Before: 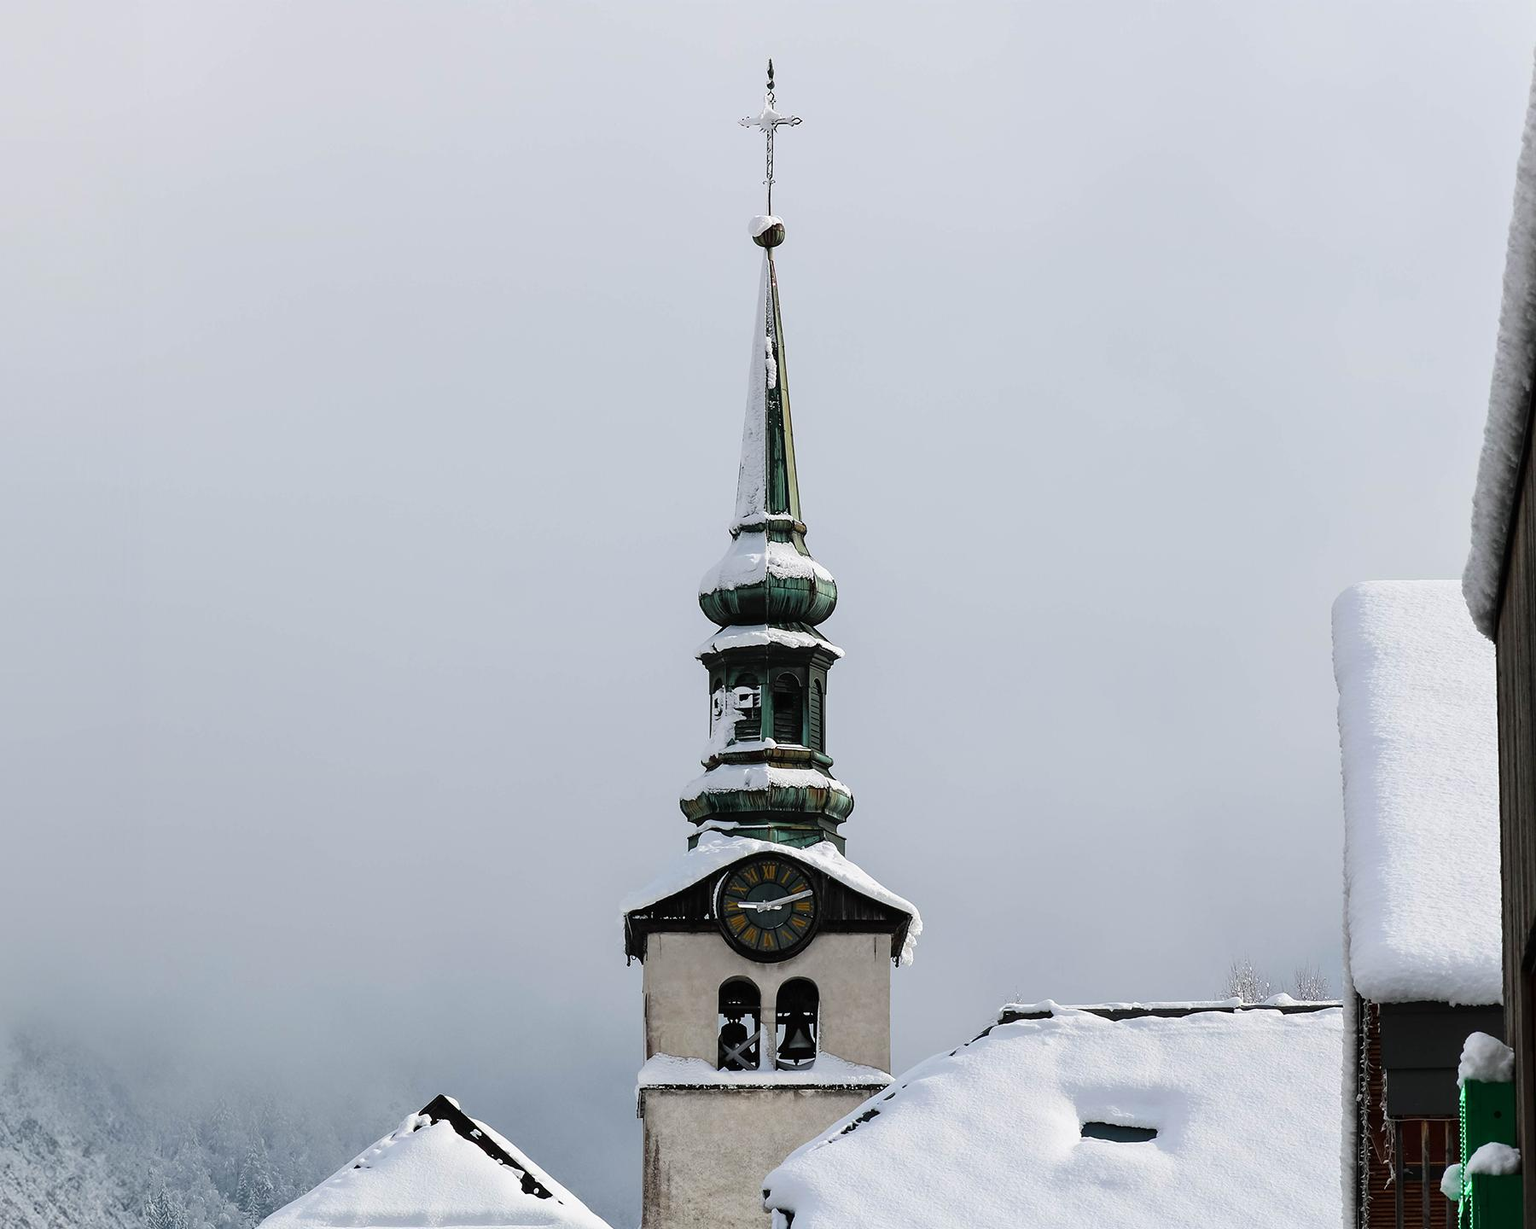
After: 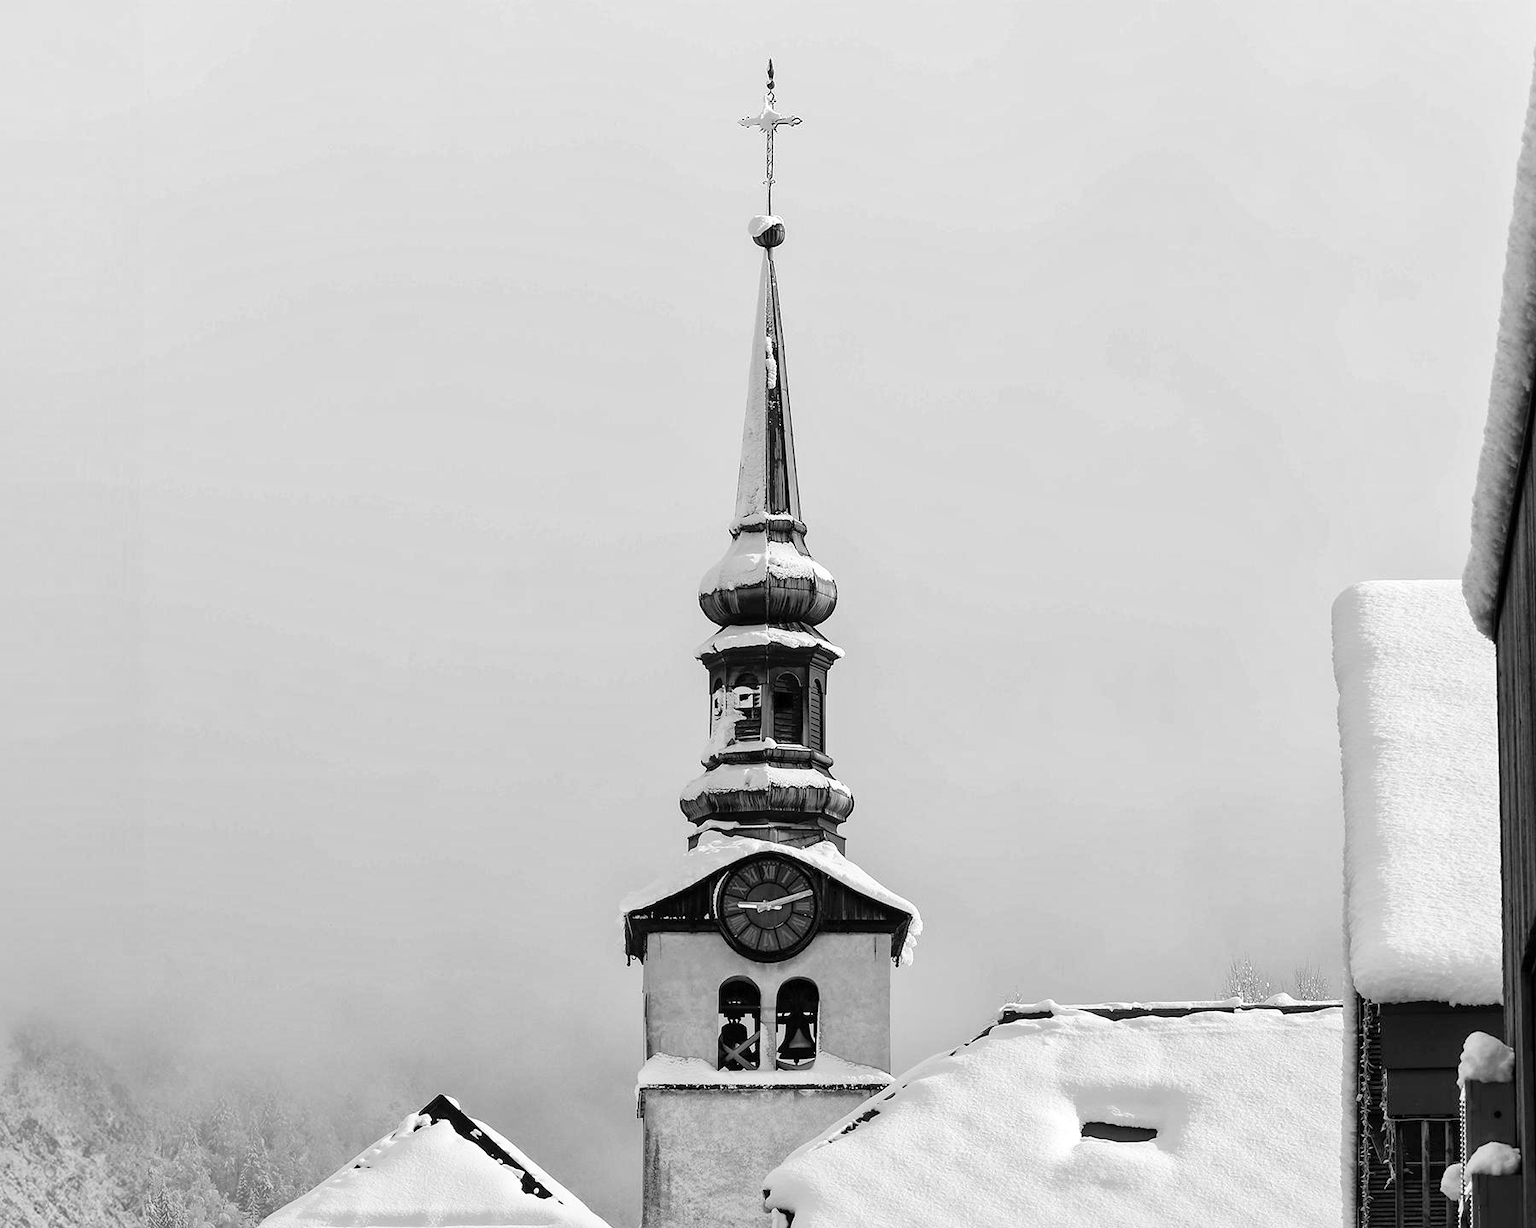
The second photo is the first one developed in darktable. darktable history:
monochrome: on, module defaults
global tonemap: drago (1, 100), detail 1
